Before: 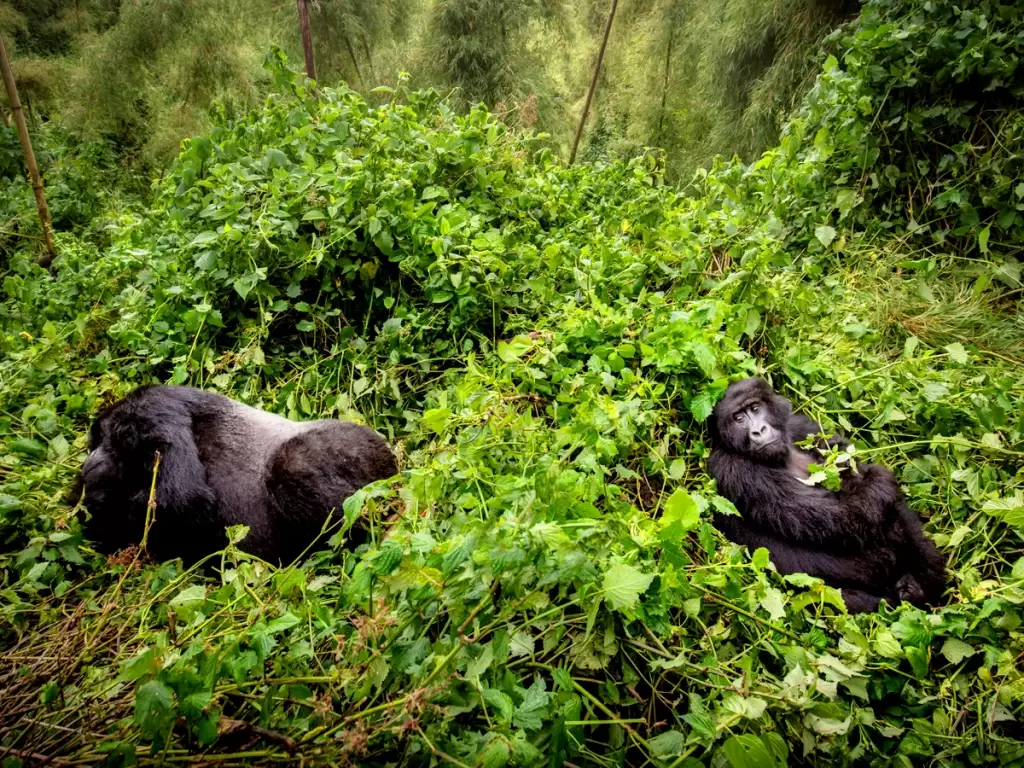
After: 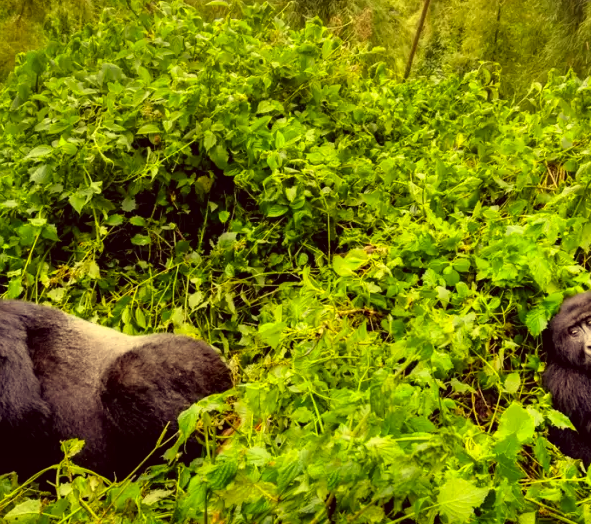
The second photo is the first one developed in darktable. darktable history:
crop: left 16.202%, top 11.208%, right 26.045%, bottom 20.557%
color correction: highlights a* -0.482, highlights b* 40, shadows a* 9.8, shadows b* -0.161
